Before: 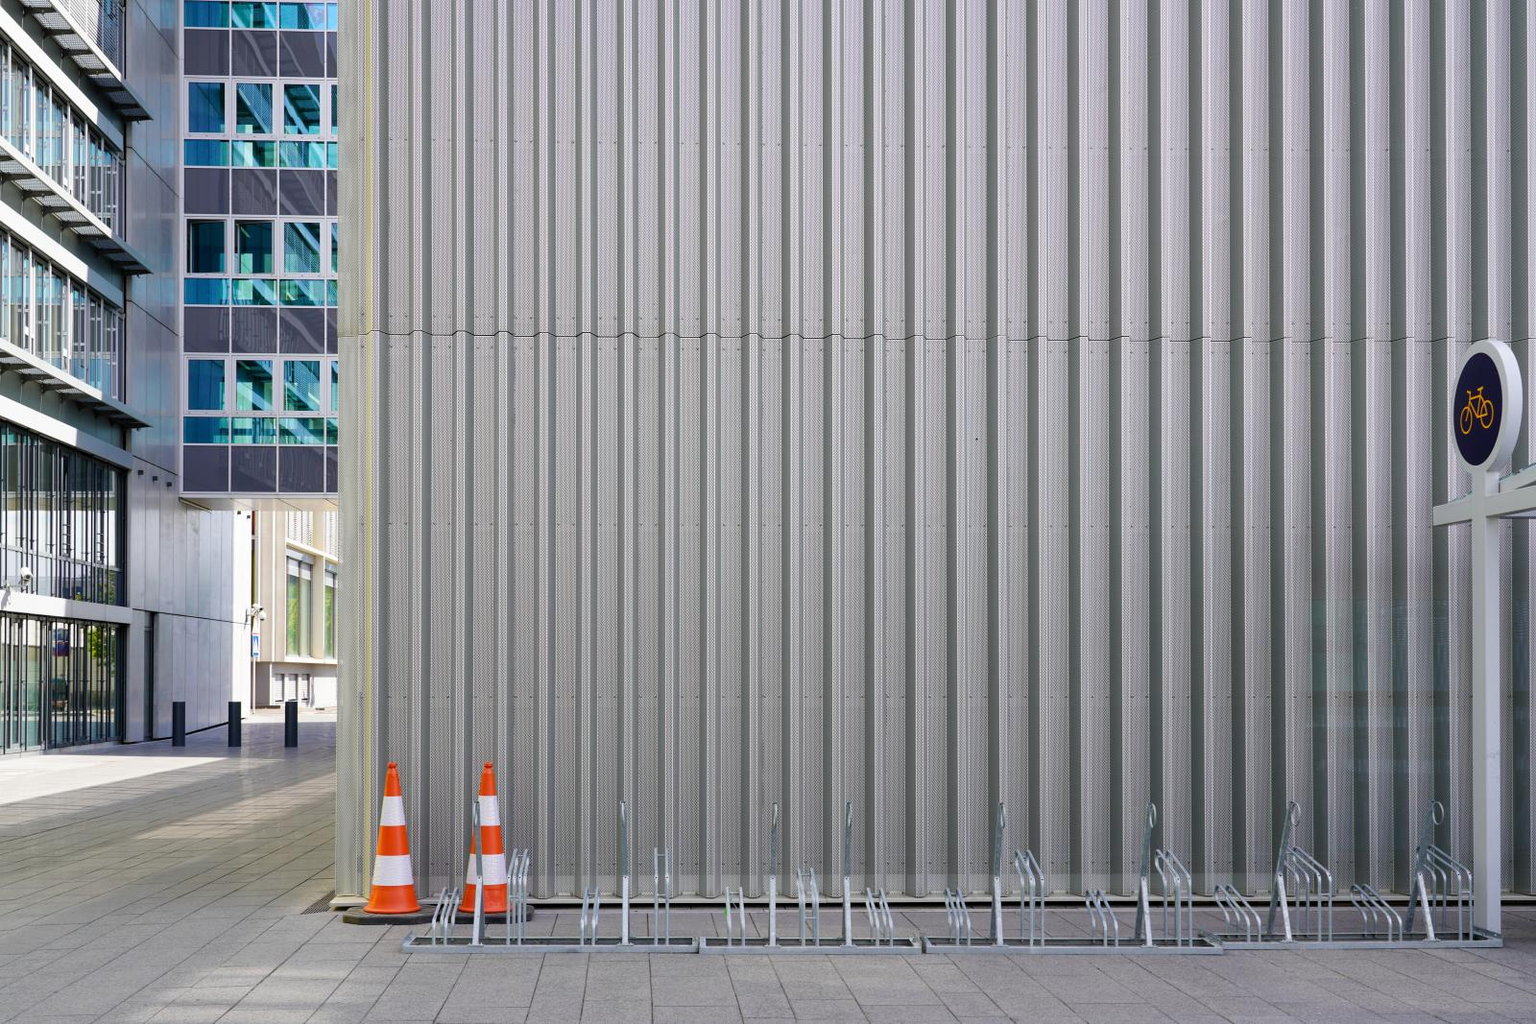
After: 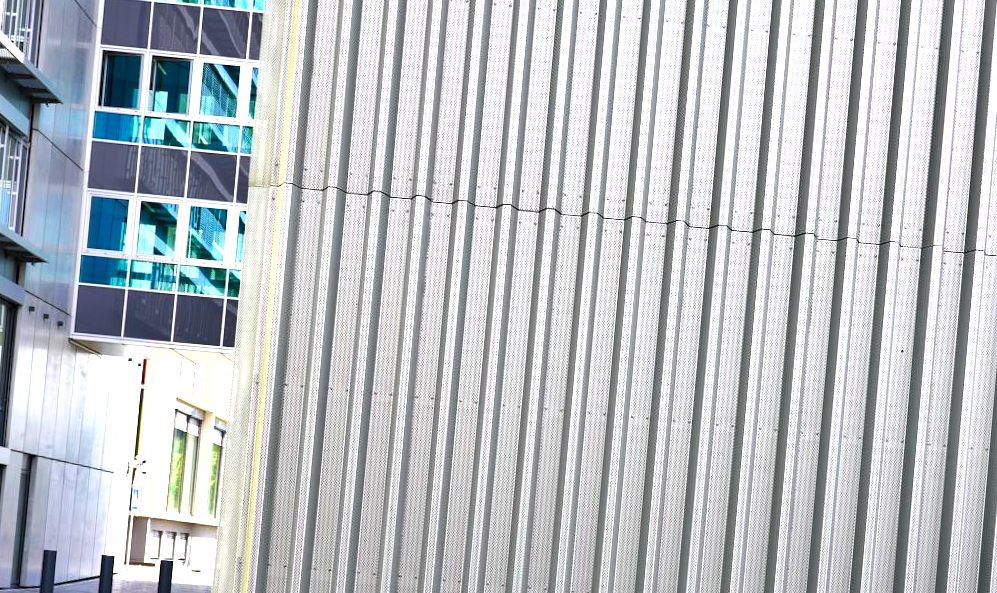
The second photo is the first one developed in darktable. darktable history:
shadows and highlights: low approximation 0.01, soften with gaussian
crop and rotate: angle -5.06°, left 2.125%, top 6.978%, right 27.529%, bottom 30.286%
exposure: black level correction 0, exposure 1.107 EV, compensate highlight preservation false
